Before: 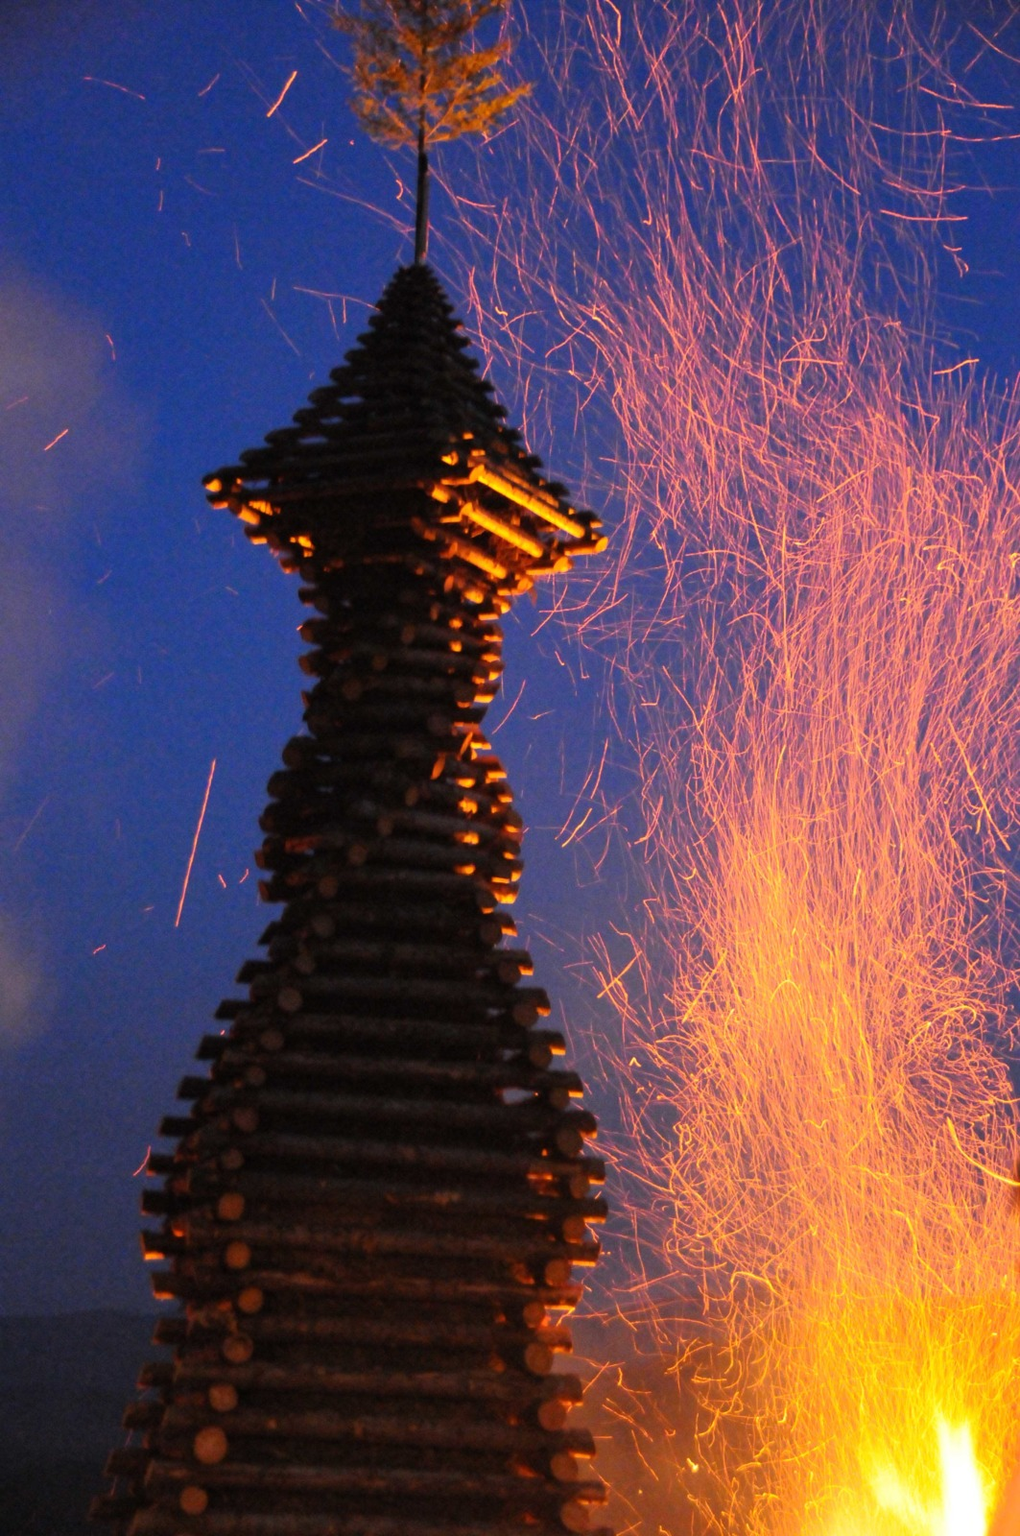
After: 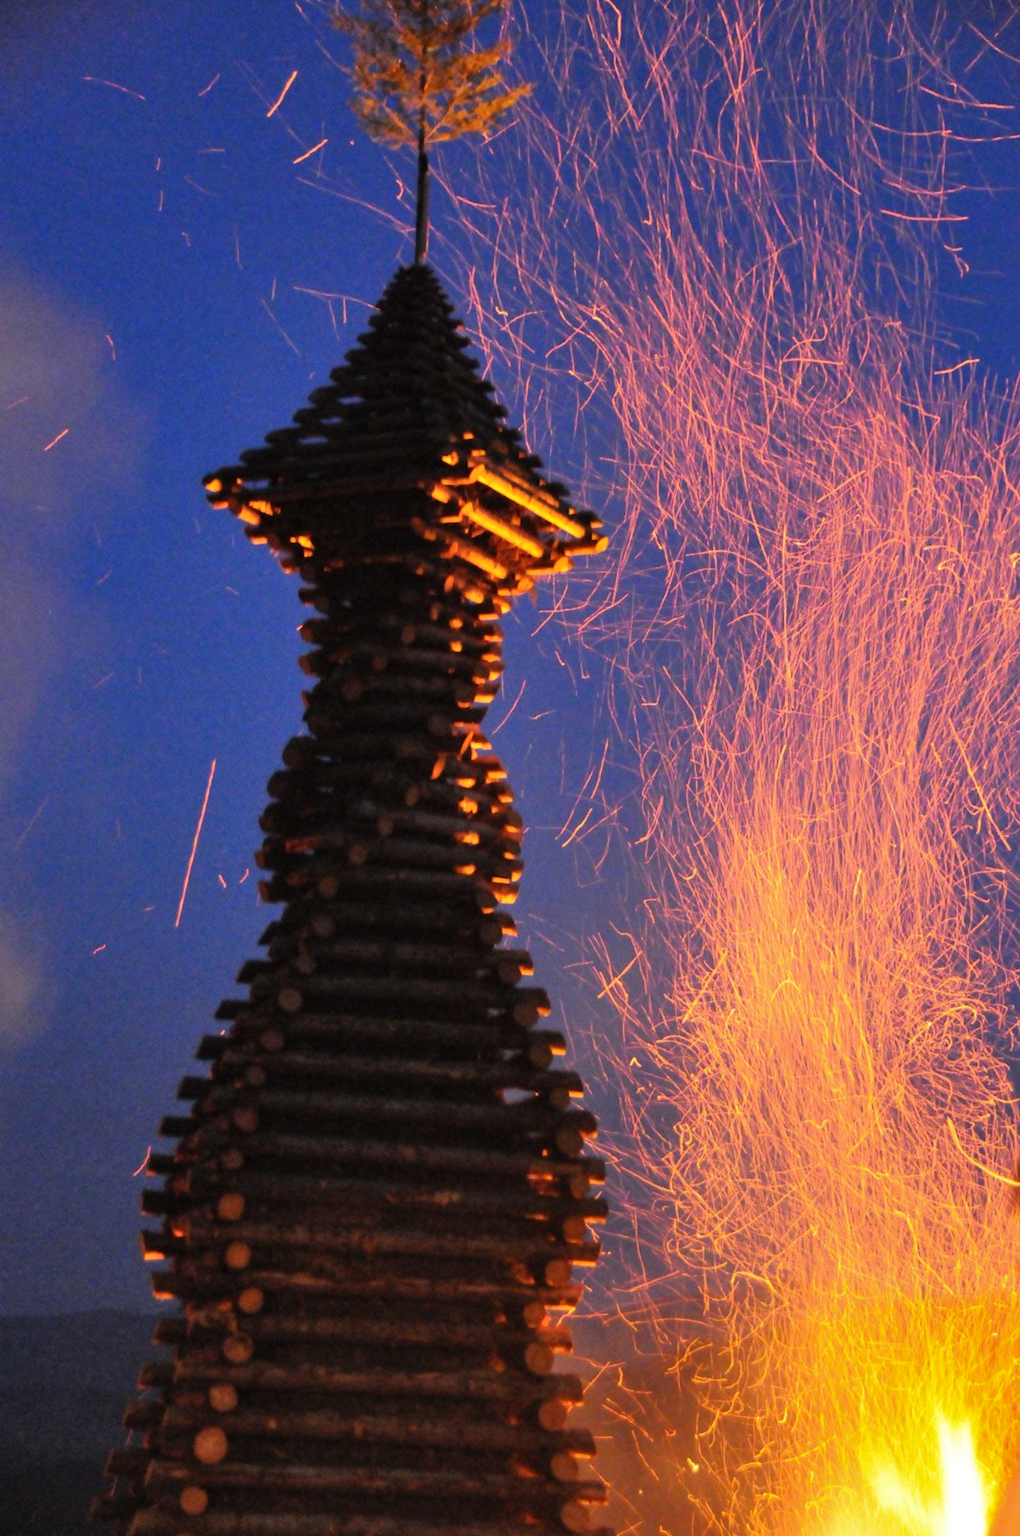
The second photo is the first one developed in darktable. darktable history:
shadows and highlights: shadows 36.29, highlights -27.93, soften with gaussian
